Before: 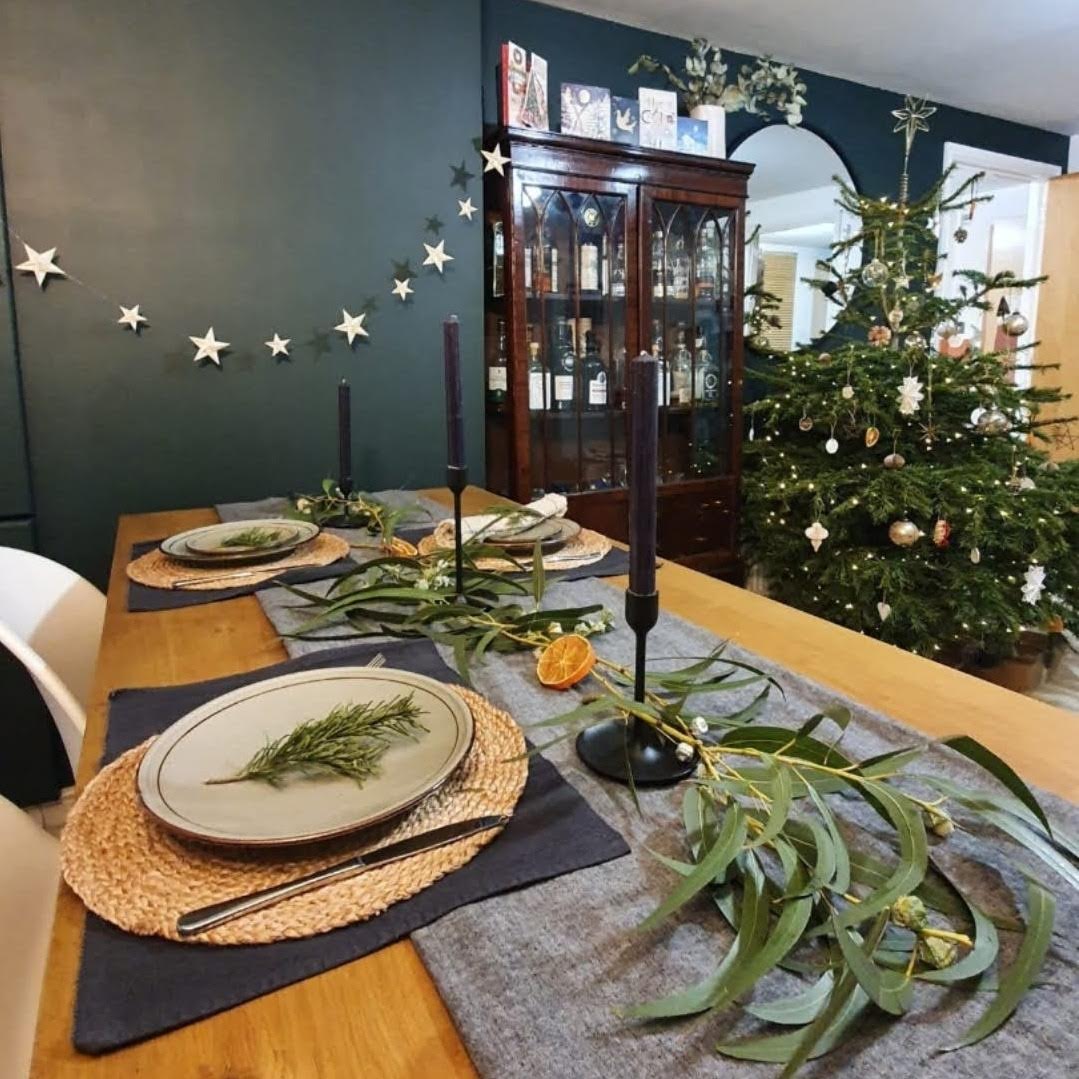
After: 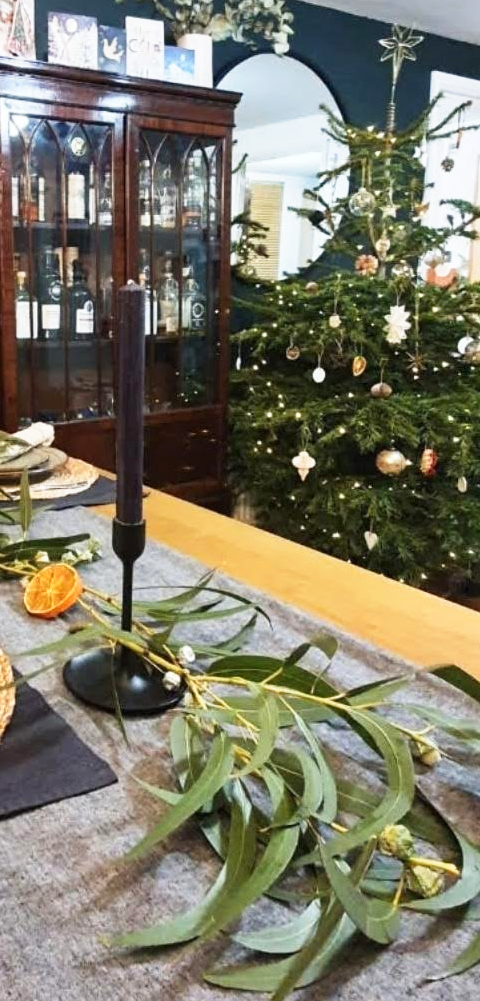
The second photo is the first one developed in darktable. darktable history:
crop: left 47.628%, top 6.643%, right 7.874%
base curve: curves: ch0 [(0, 0) (0.579, 0.807) (1, 1)], preserve colors none
